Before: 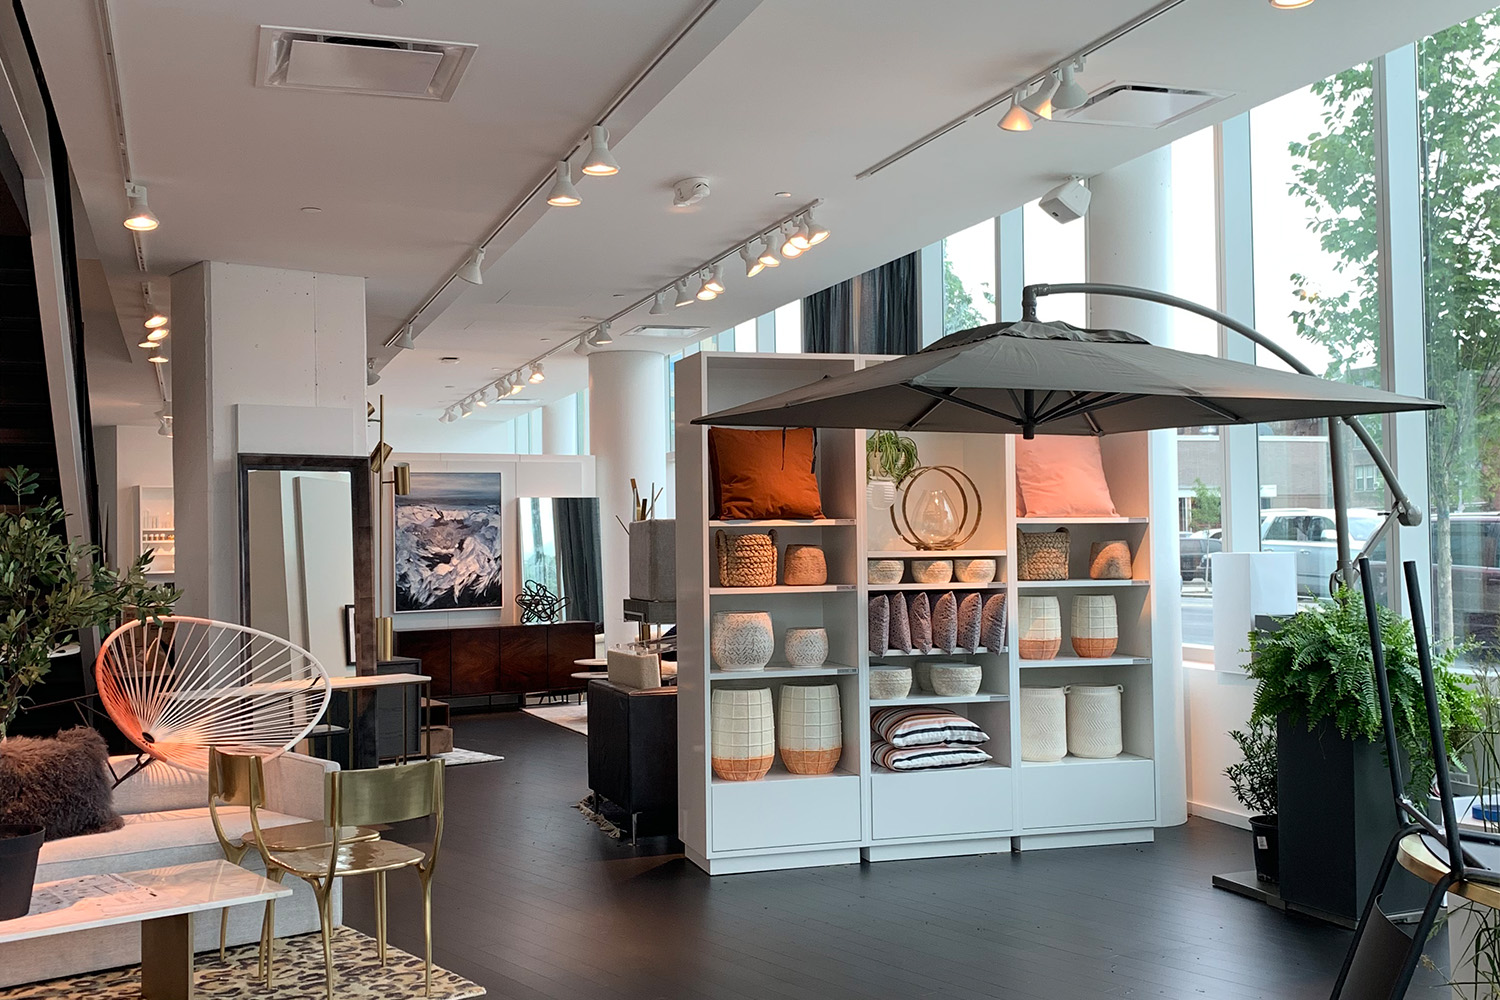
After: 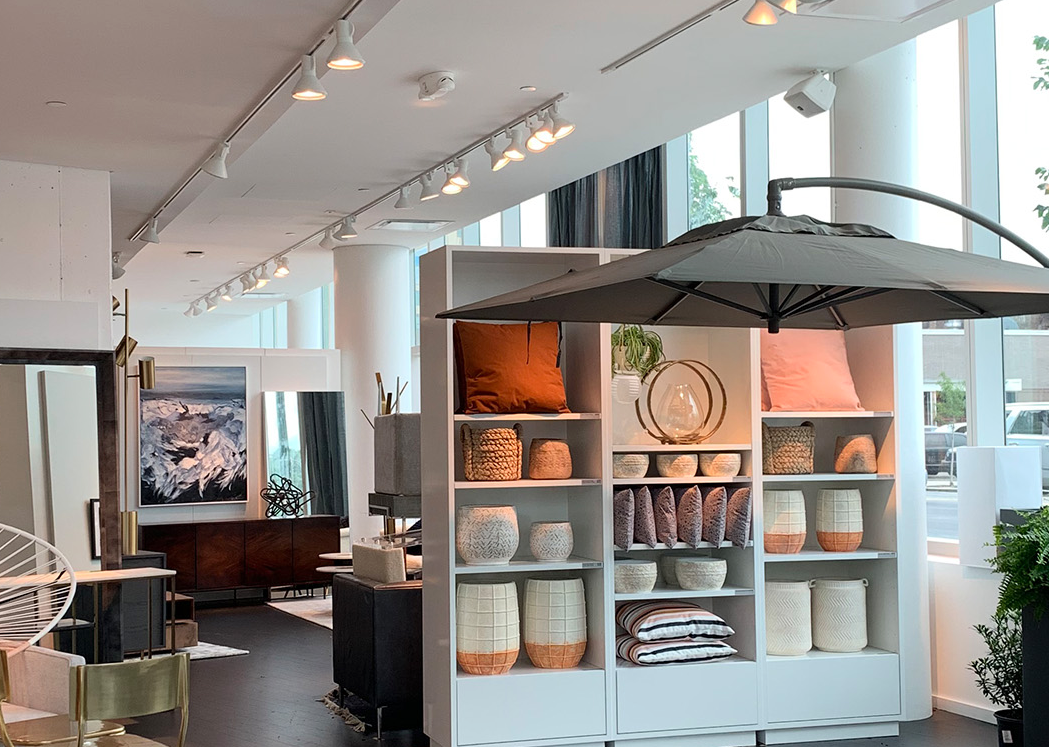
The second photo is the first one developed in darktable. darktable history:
base curve: curves: ch0 [(0, 0) (0.472, 0.508) (1, 1)]
crop and rotate: left 17.046%, top 10.659%, right 12.989%, bottom 14.553%
